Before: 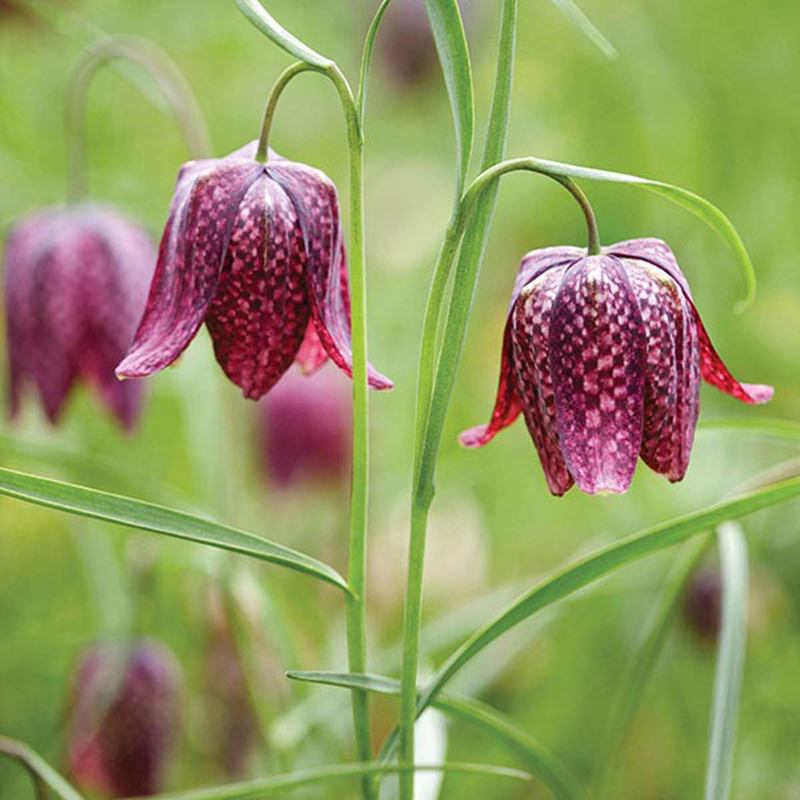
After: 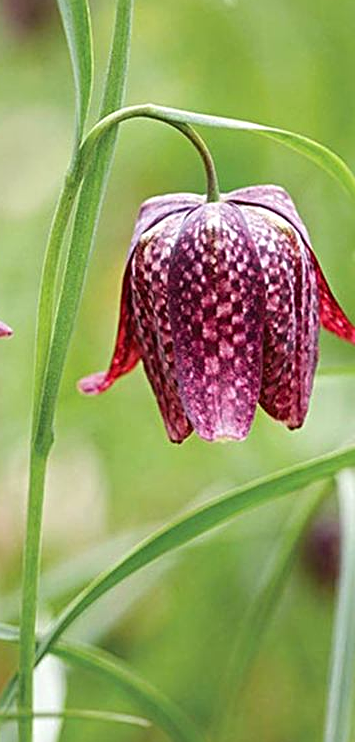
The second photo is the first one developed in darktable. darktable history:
color zones: curves: ch1 [(0, 0.513) (0.143, 0.524) (0.286, 0.511) (0.429, 0.506) (0.571, 0.503) (0.714, 0.503) (0.857, 0.508) (1, 0.513)]
bloom: size 3%, threshold 100%, strength 0%
sharpen: radius 3.119
crop: left 47.628%, top 6.643%, right 7.874%
